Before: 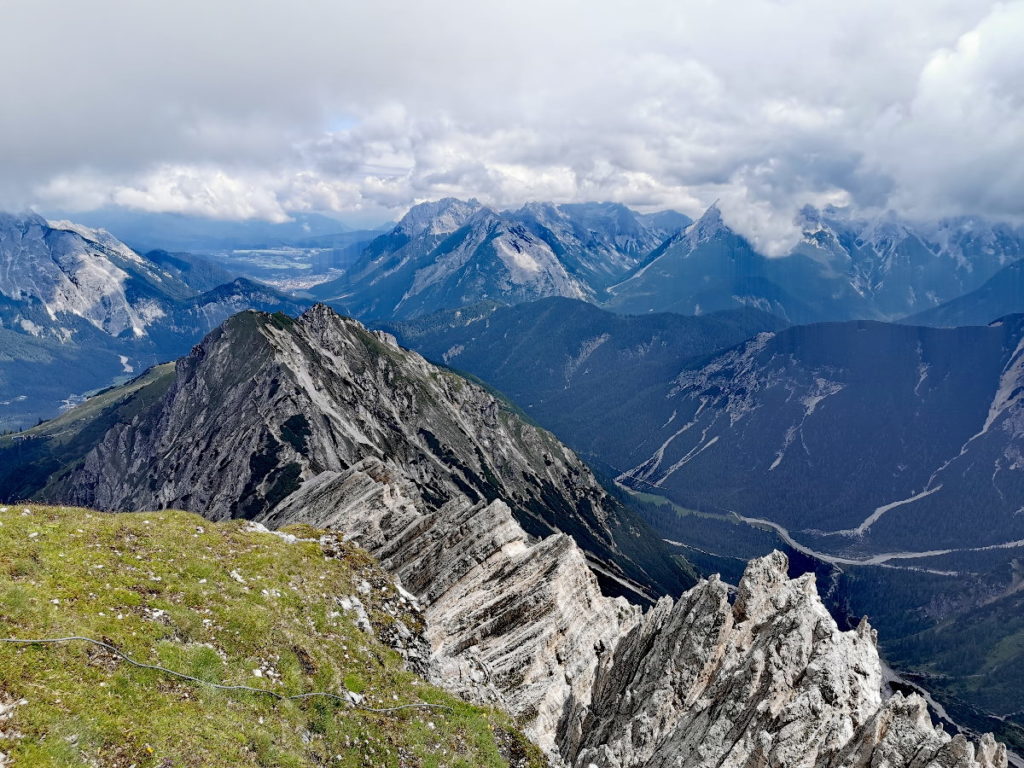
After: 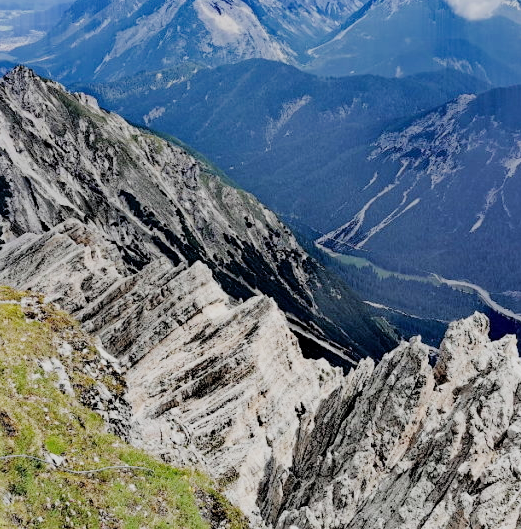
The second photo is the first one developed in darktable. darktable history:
filmic rgb: black relative exposure -6.07 EV, white relative exposure 6.97 EV, hardness 2.25
exposure: exposure 0.732 EV, compensate highlight preservation false
crop and rotate: left 29.232%, top 31.112%, right 19.802%
